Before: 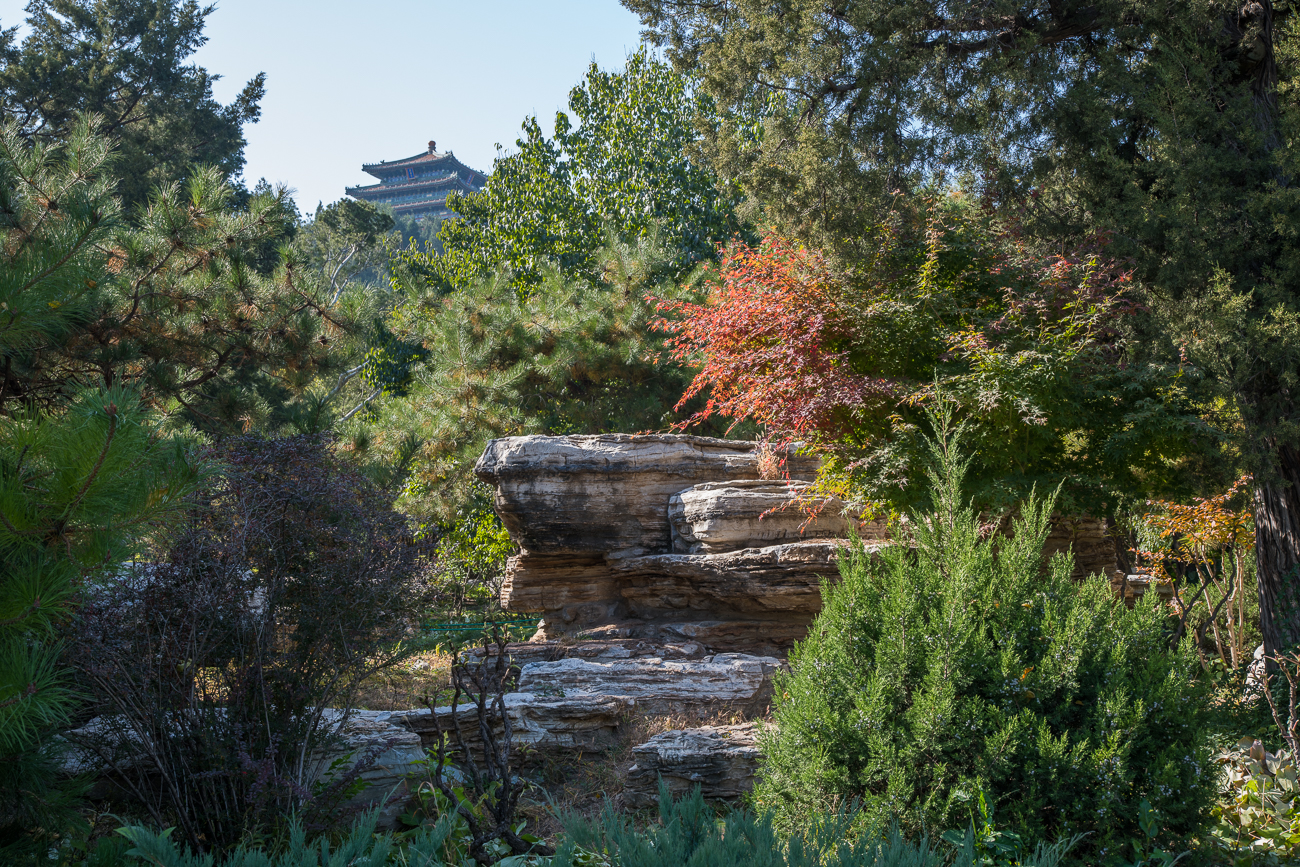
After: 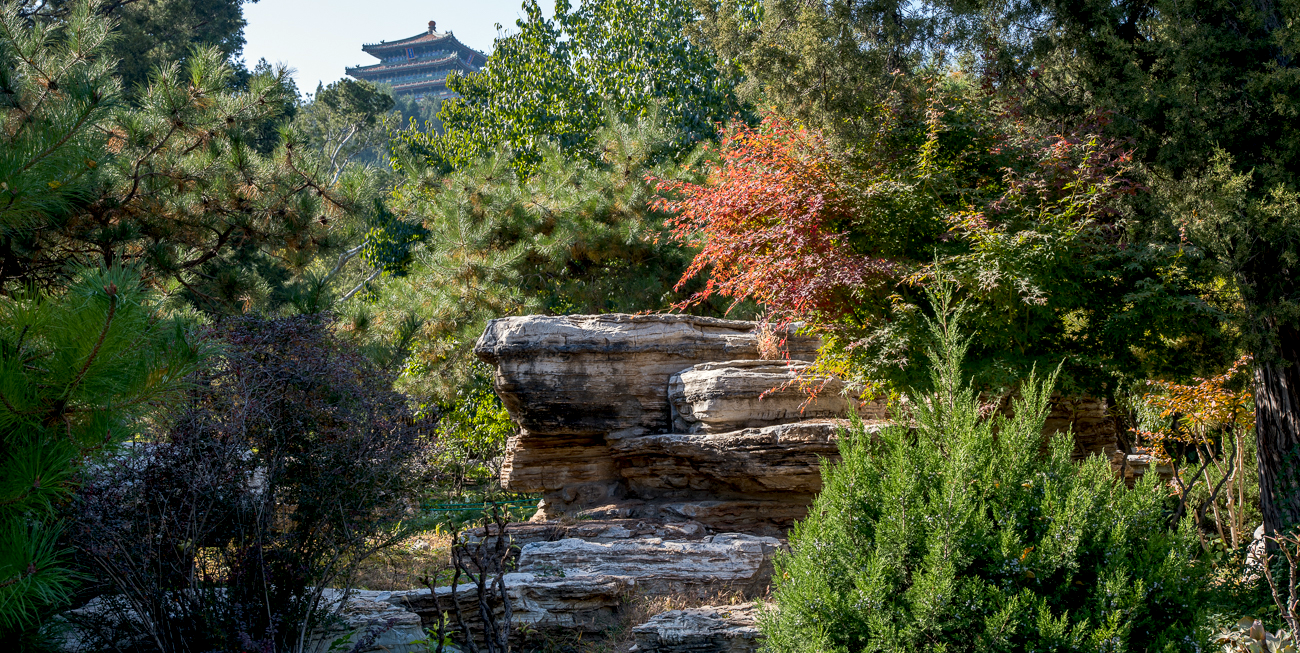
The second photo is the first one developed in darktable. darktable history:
color correction: highlights b* 2.99
crop: top 13.858%, bottom 10.752%
exposure: black level correction 0.01, exposure 0.12 EV, compensate exposure bias true, compensate highlight preservation false
